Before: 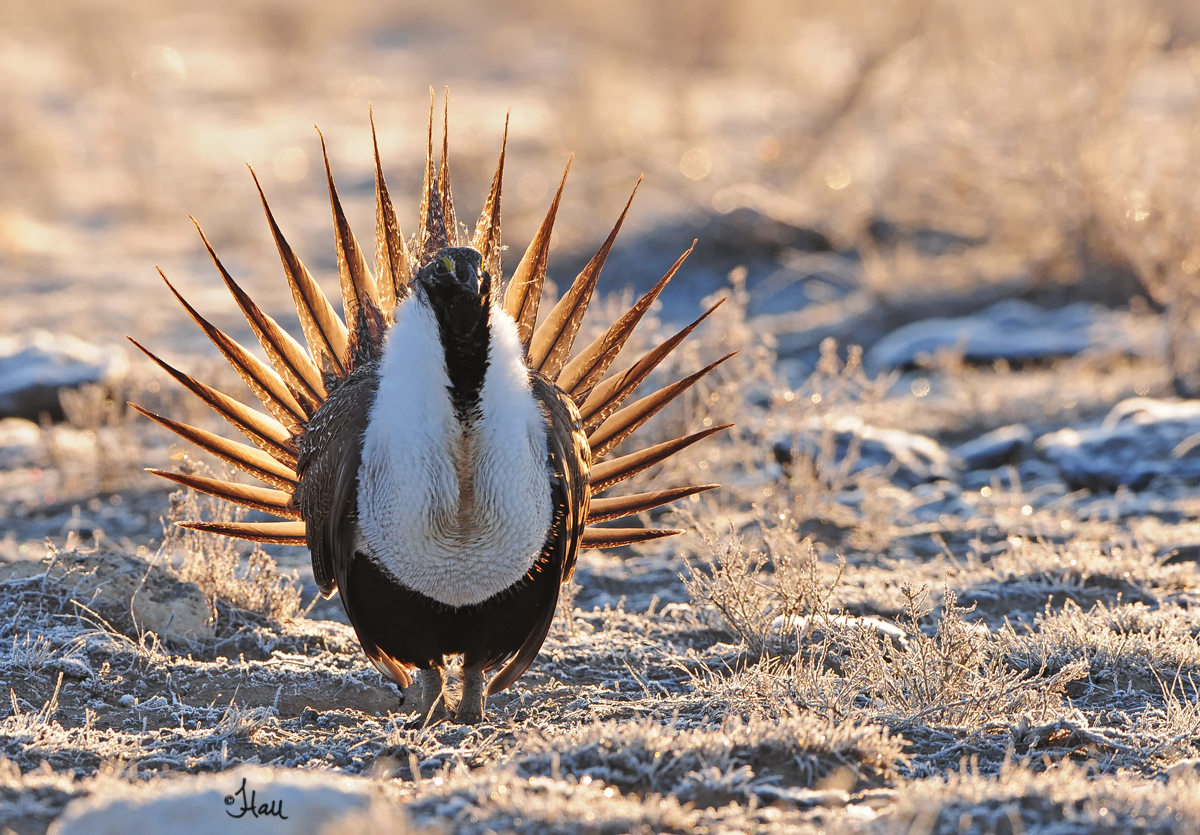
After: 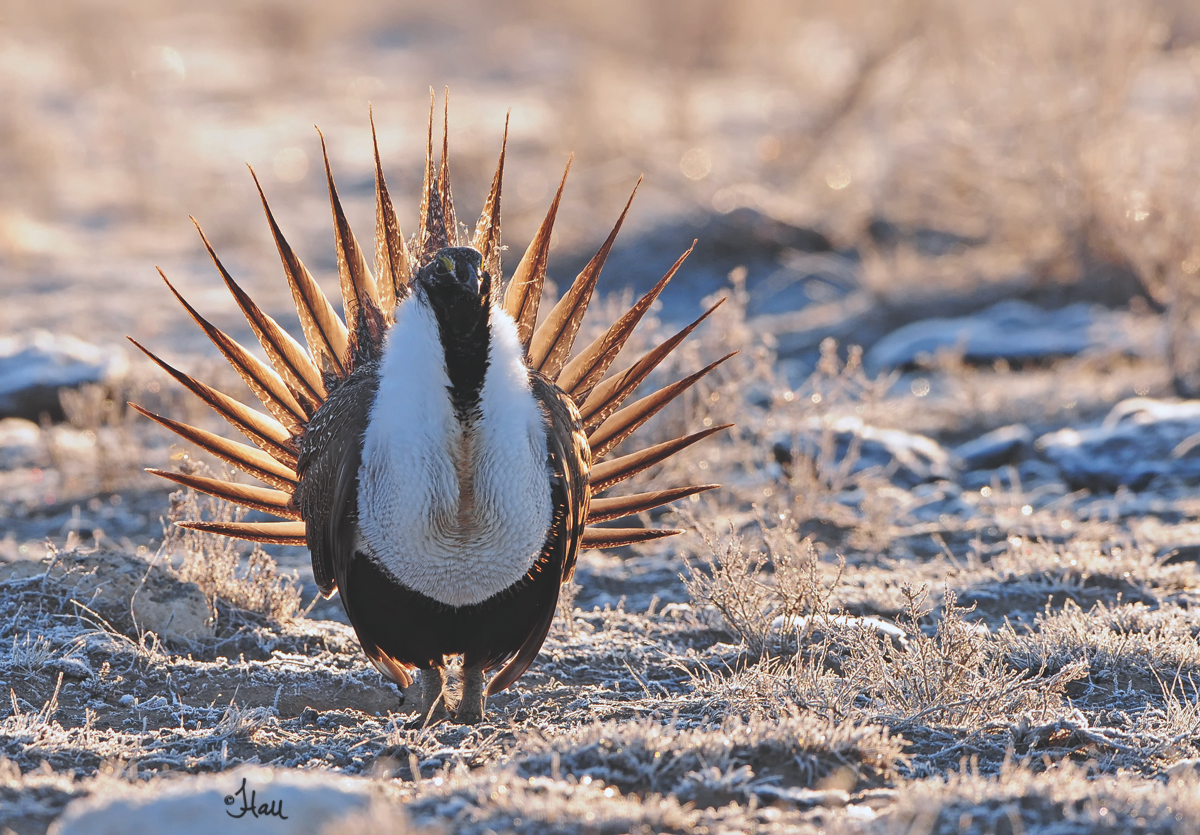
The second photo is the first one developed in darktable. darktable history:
exposure: black level correction -0.015, exposure -0.126 EV, compensate highlight preservation false
color correction: highlights a* -0.809, highlights b* -8.75
